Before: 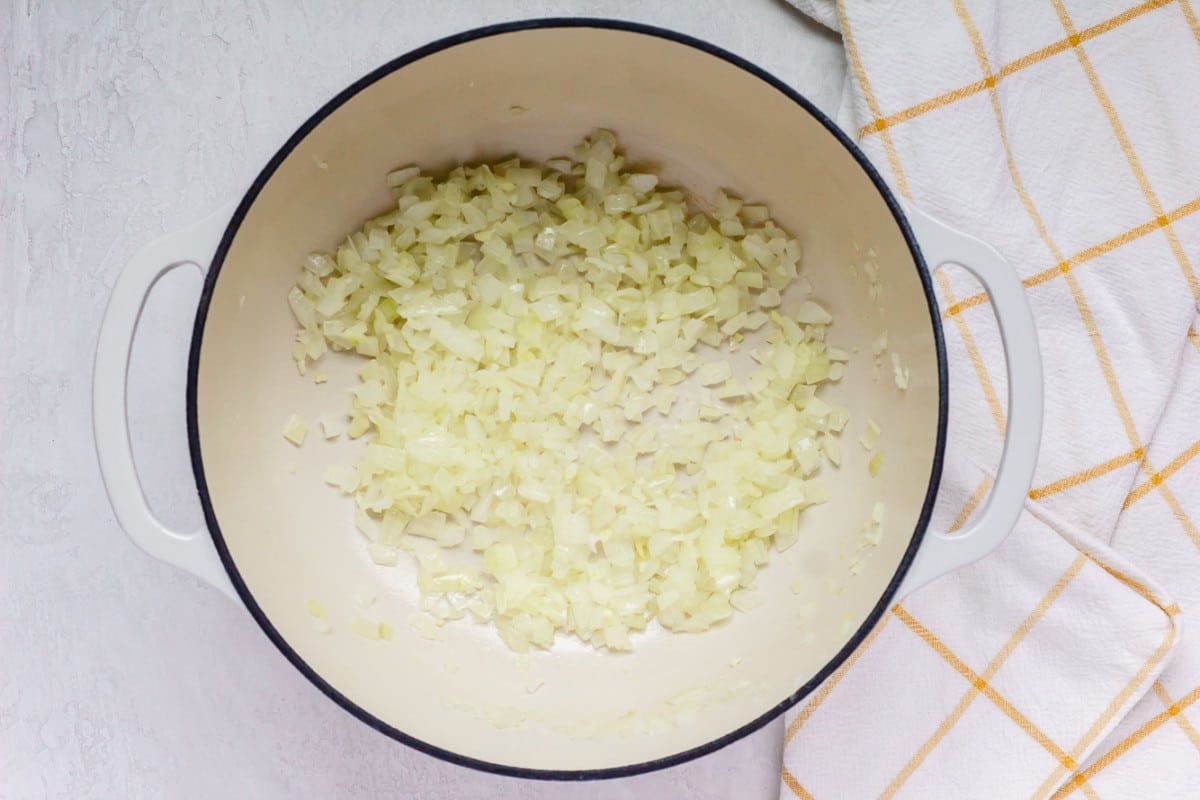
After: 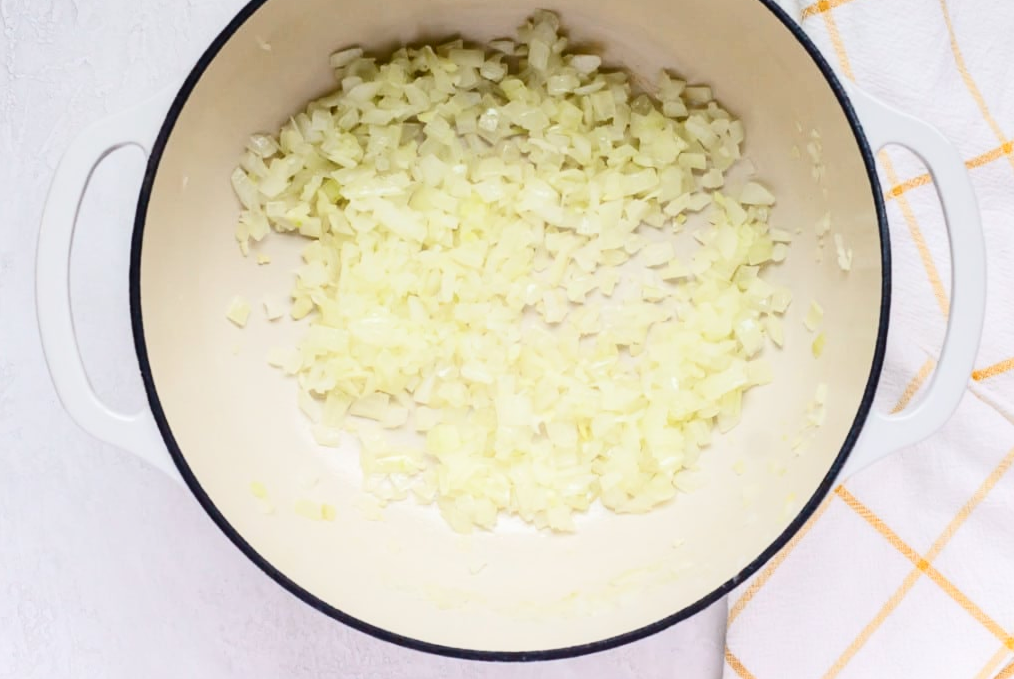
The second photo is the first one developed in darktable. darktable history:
crop and rotate: left 4.793%, top 15.062%, right 10.67%
contrast brightness saturation: contrast 0.236, brightness 0.089
